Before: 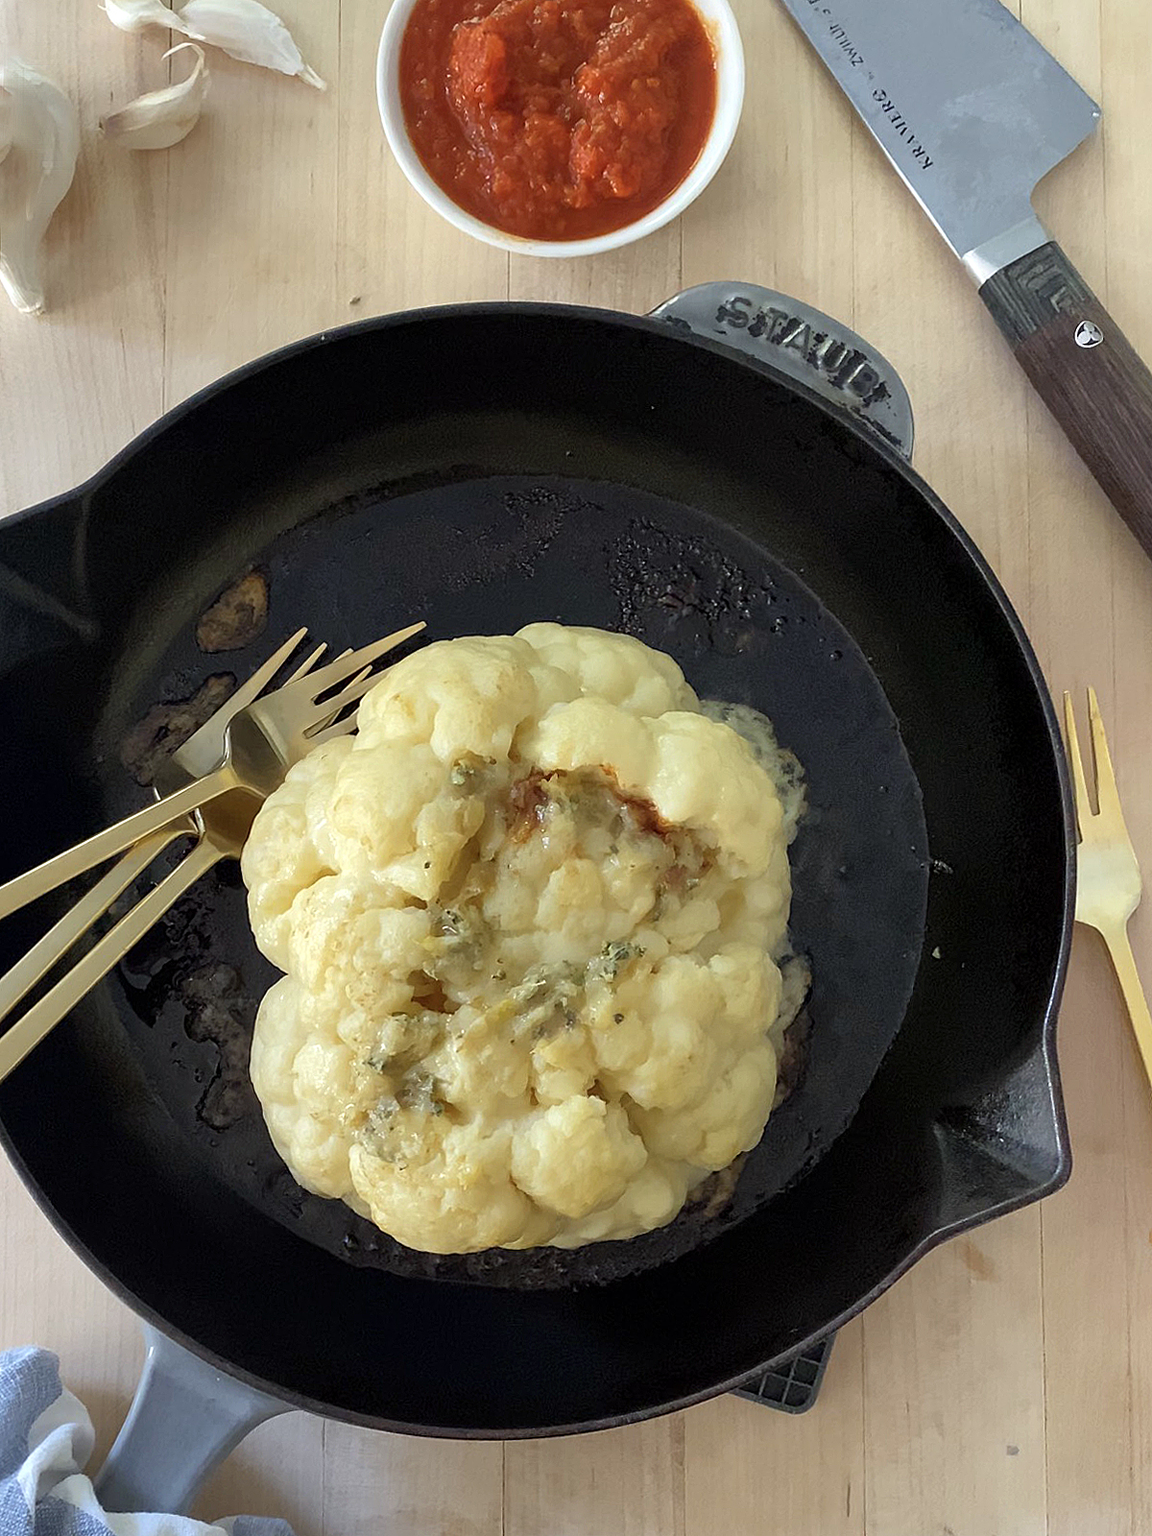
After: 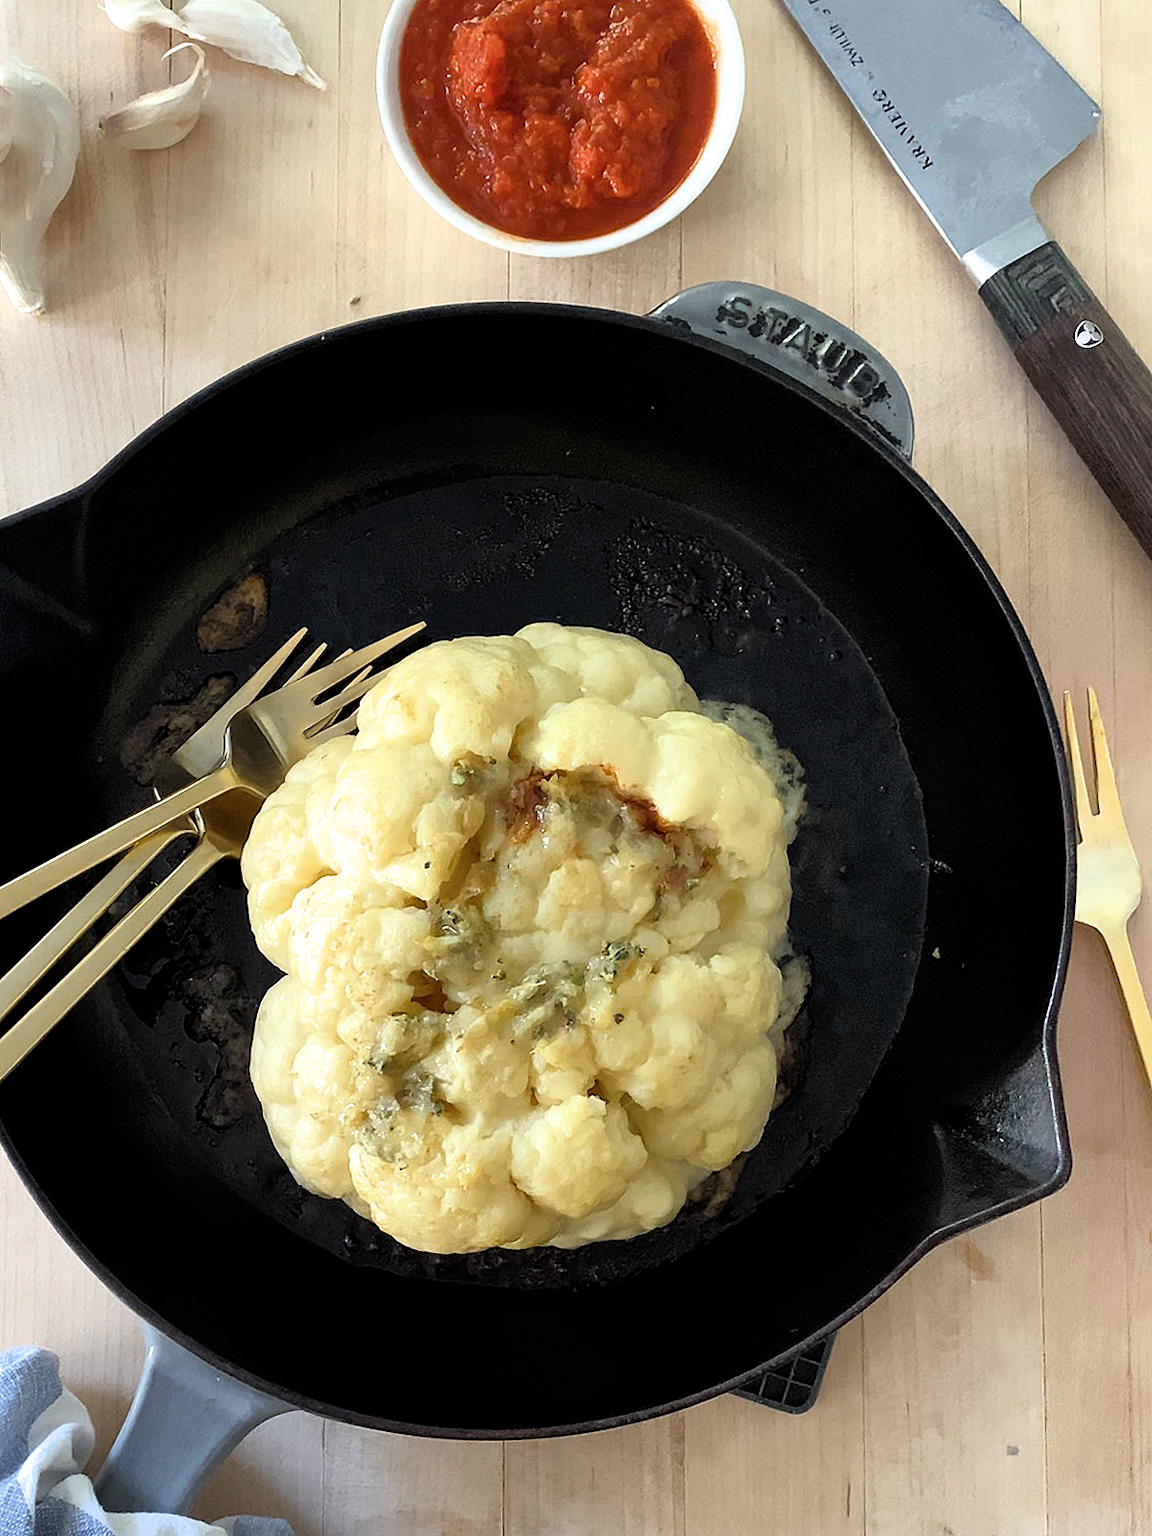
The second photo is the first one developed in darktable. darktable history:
color balance rgb: on, module defaults
filmic rgb: white relative exposure 2.34 EV, hardness 6.59
